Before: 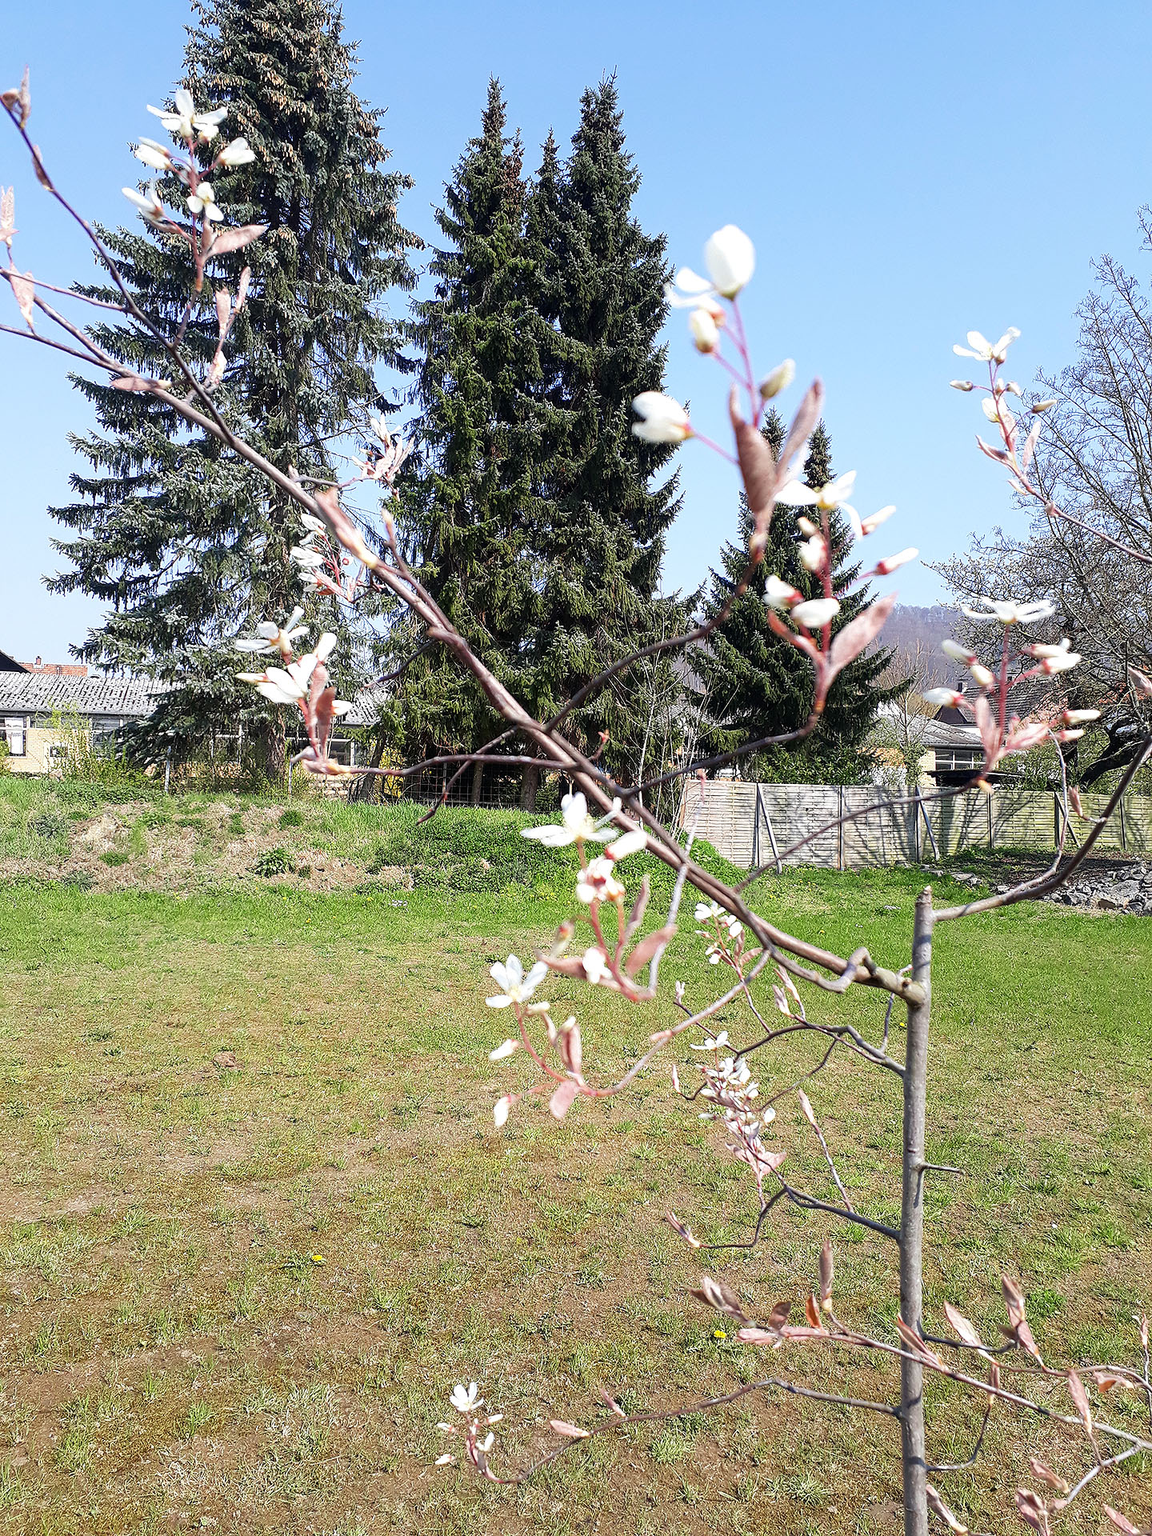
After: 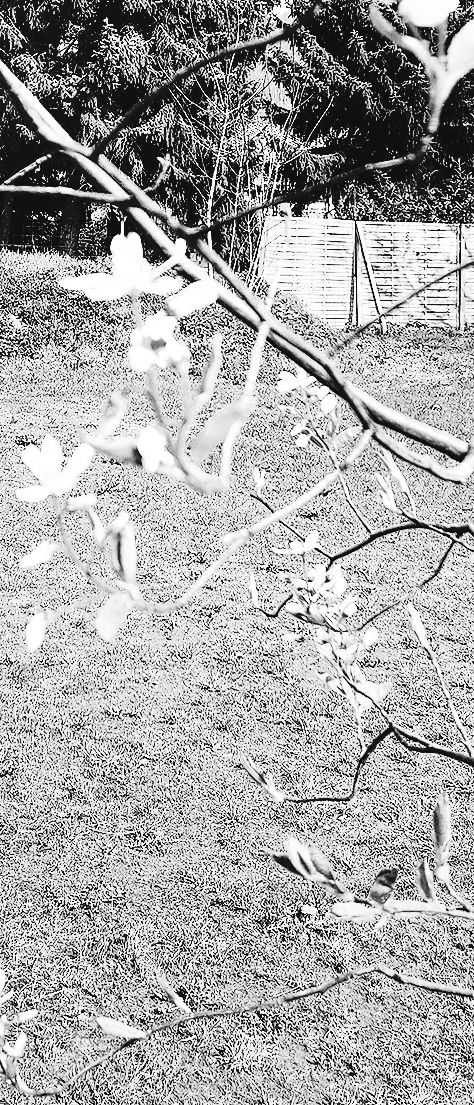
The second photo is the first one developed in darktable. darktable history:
crop: left 41.063%, top 39.502%, right 25.974%, bottom 2.937%
exposure: exposure 0.255 EV, compensate highlight preservation false
tone equalizer: -8 EV -1.12 EV, -7 EV -1.01 EV, -6 EV -0.864 EV, -5 EV -0.551 EV, -3 EV 0.549 EV, -2 EV 0.849 EV, -1 EV 0.99 EV, +0 EV 1.08 EV, edges refinement/feathering 500, mask exposure compensation -1.57 EV, preserve details no
filmic rgb: black relative exposure -5.1 EV, white relative exposure 4 EV, hardness 2.9, contrast 1.484, enable highlight reconstruction true
color balance rgb: perceptual saturation grading › global saturation 17.95%, global vibrance 20%
contrast brightness saturation: saturation -0.991
shadows and highlights: shadows 60.77, soften with gaussian
tone curve: curves: ch0 [(0, 0) (0.003, 0.085) (0.011, 0.086) (0.025, 0.086) (0.044, 0.088) (0.069, 0.093) (0.1, 0.102) (0.136, 0.12) (0.177, 0.157) (0.224, 0.203) (0.277, 0.277) (0.335, 0.36) (0.399, 0.463) (0.468, 0.559) (0.543, 0.626) (0.623, 0.703) (0.709, 0.789) (0.801, 0.869) (0.898, 0.927) (1, 1)]
